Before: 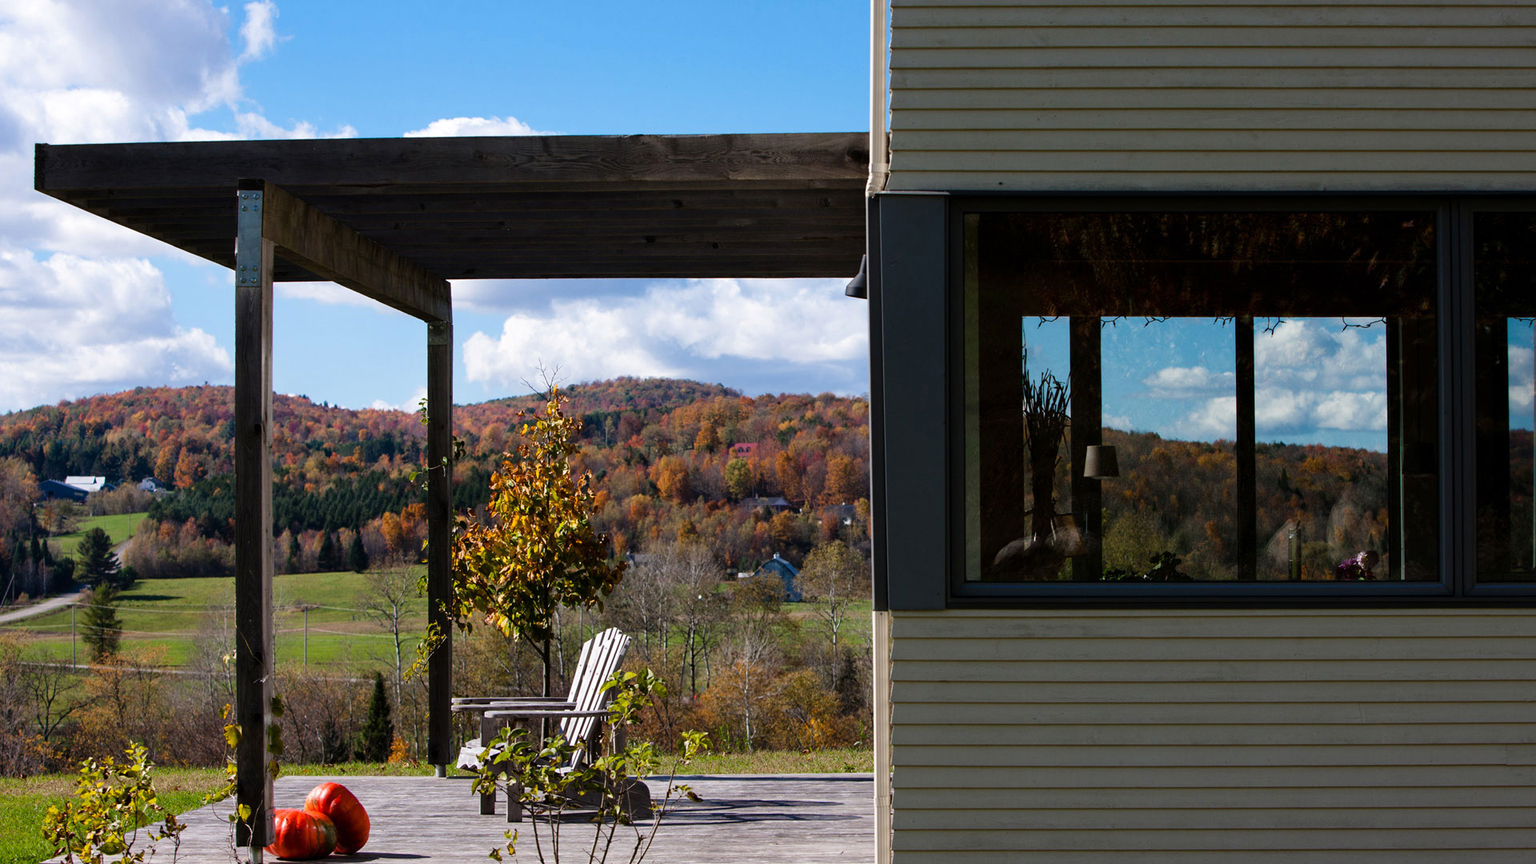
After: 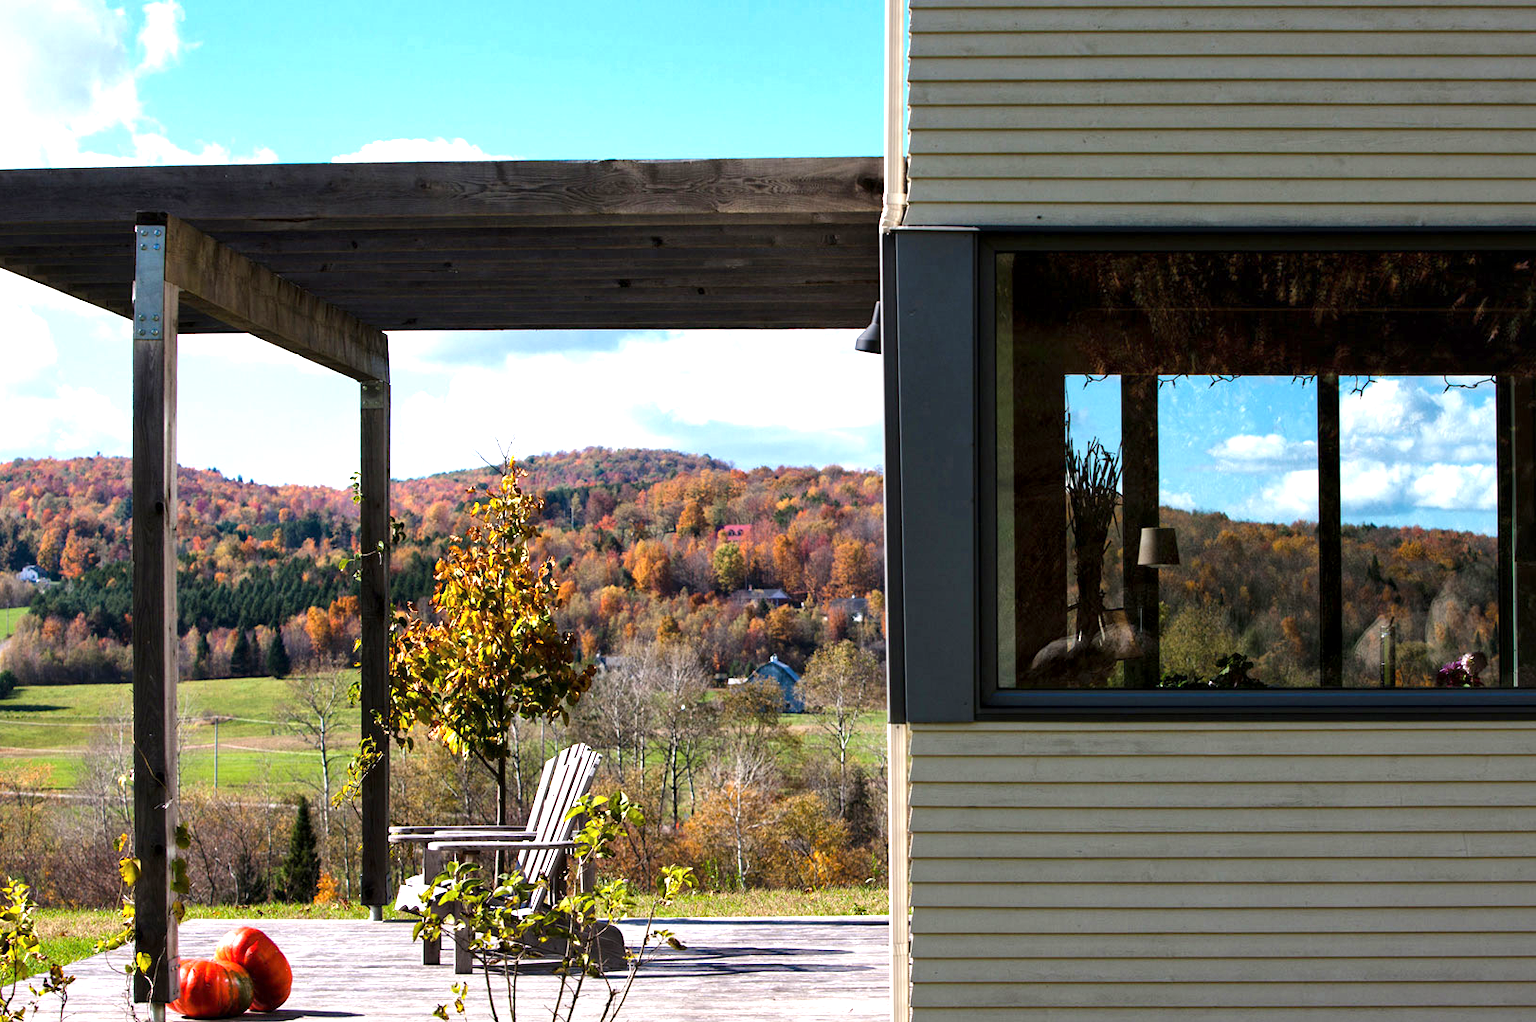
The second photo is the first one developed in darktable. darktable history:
color calibration: gray › normalize channels true, illuminant same as pipeline (D50), adaptation XYZ, x 0.346, y 0.358, temperature 5014.96 K, gamut compression 0.016
local contrast: mode bilateral grid, contrast 19, coarseness 51, detail 128%, midtone range 0.2
crop: left 8.024%, right 7.514%
exposure: black level correction 0, exposure 1.1 EV, compensate highlight preservation false
